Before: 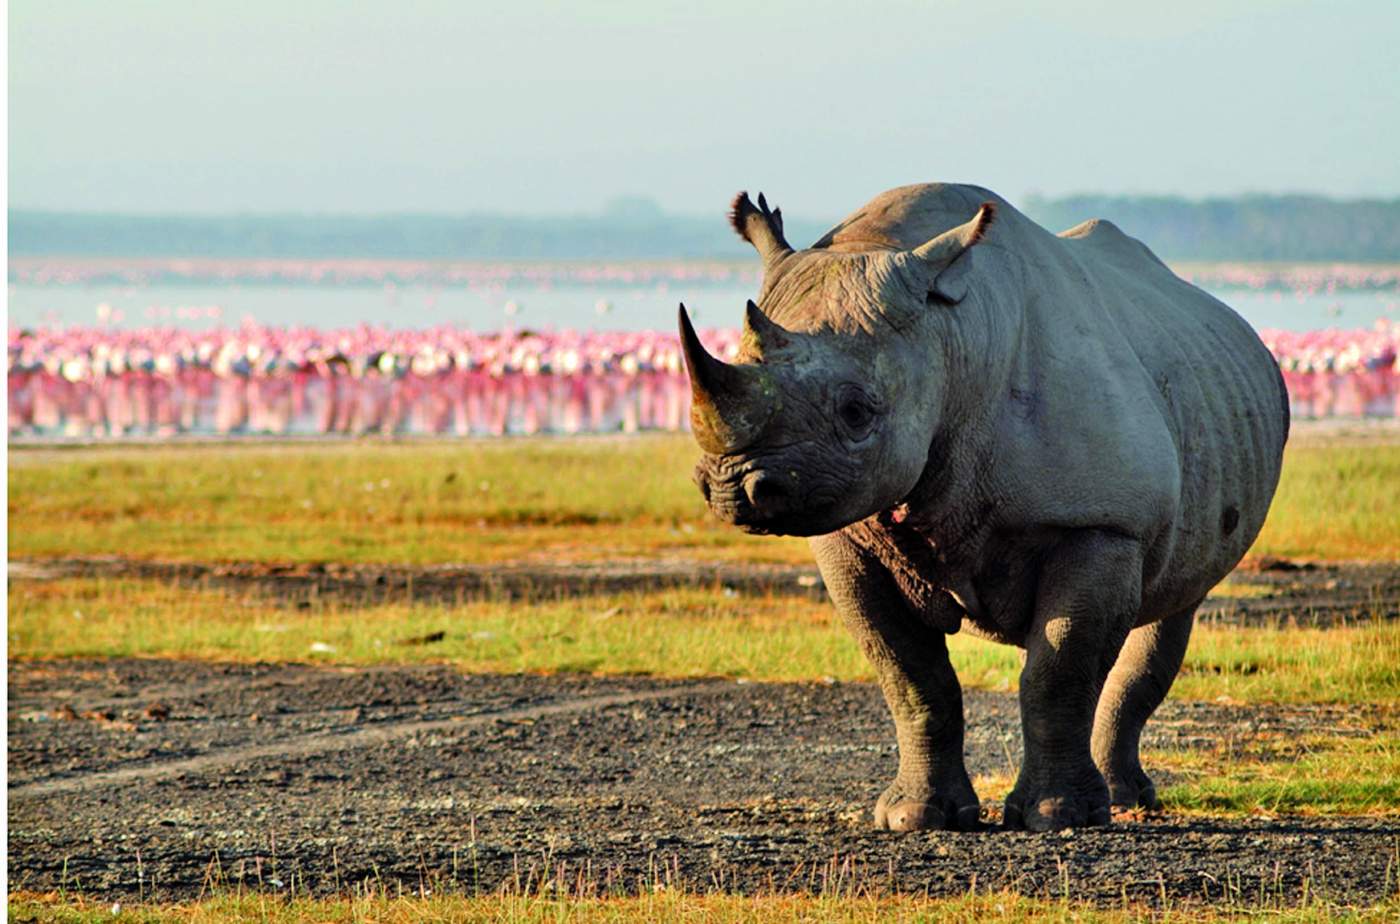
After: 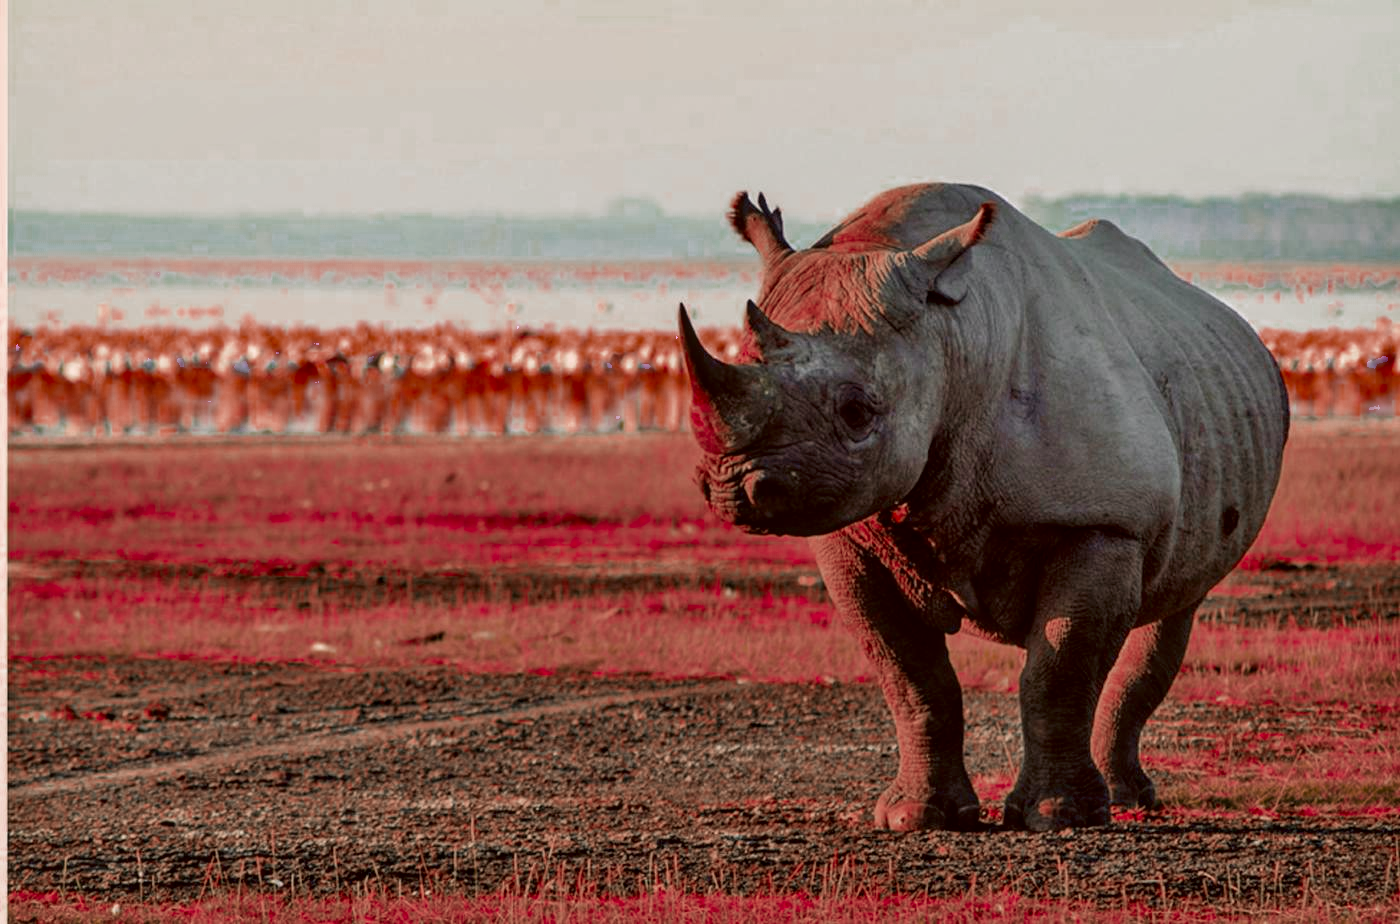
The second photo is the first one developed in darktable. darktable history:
local contrast: on, module defaults
color zones: curves: ch0 [(0, 0.299) (0.25, 0.383) (0.456, 0.352) (0.736, 0.571)]; ch1 [(0, 0.63) (0.151, 0.568) (0.254, 0.416) (0.47, 0.558) (0.732, 0.37) (0.909, 0.492)]; ch2 [(0.004, 0.604) (0.158, 0.443) (0.257, 0.403) (0.761, 0.468)], mix 100.08%
color correction: highlights a* 6.78, highlights b* 8.19, shadows a* 5.41, shadows b* 6.85, saturation 0.898
